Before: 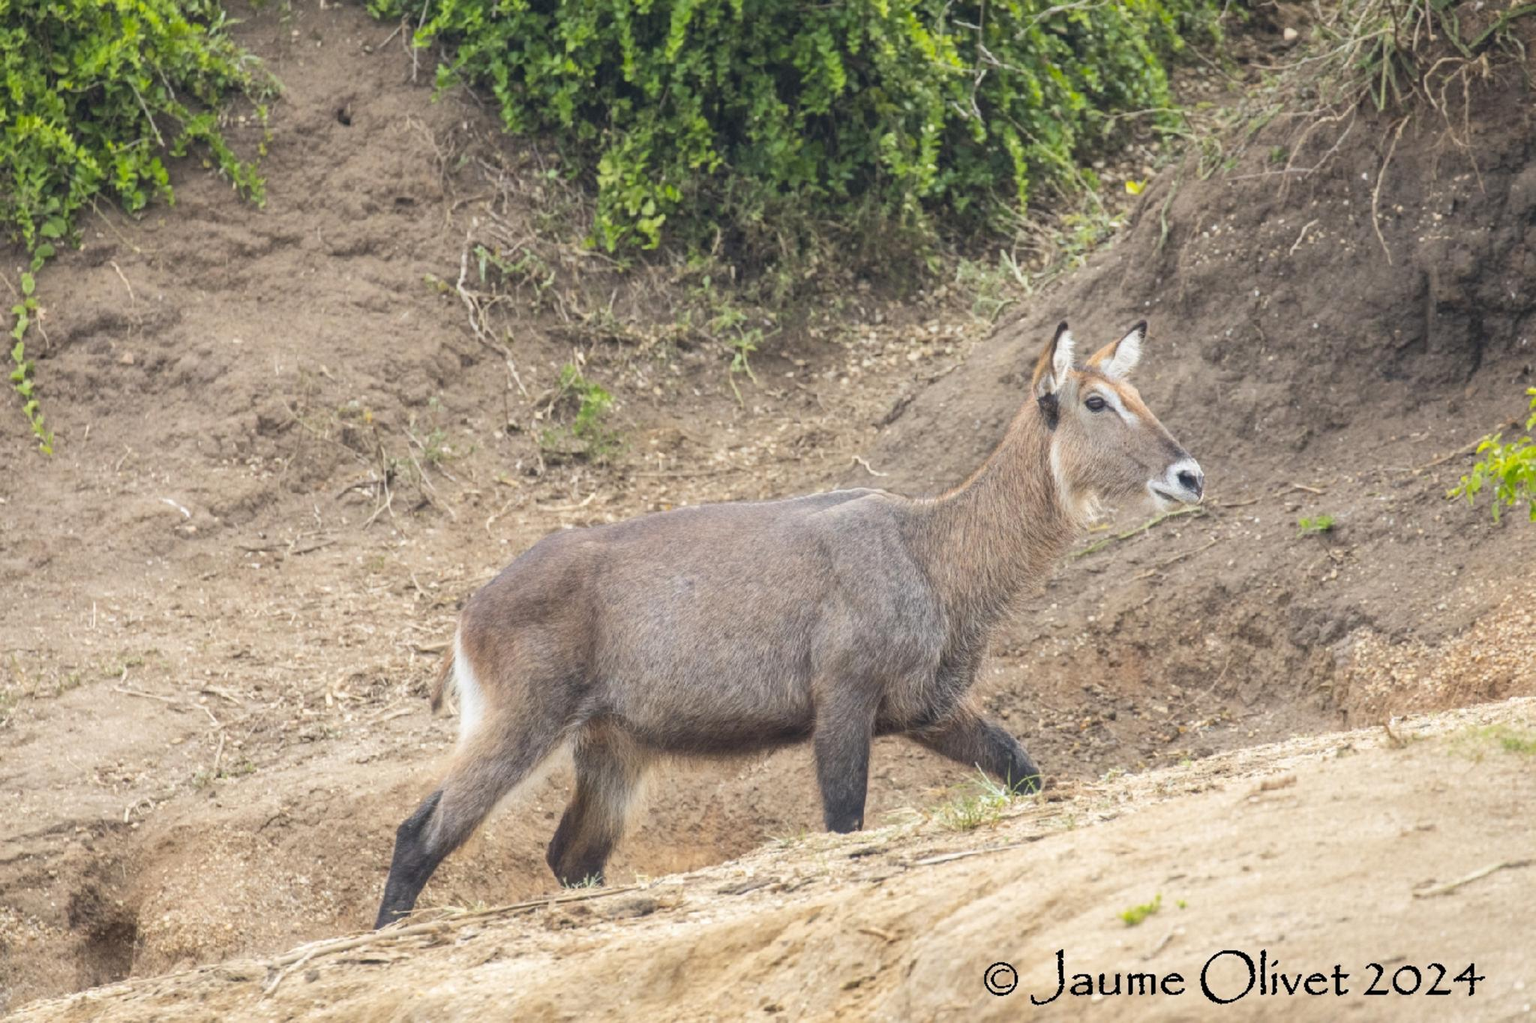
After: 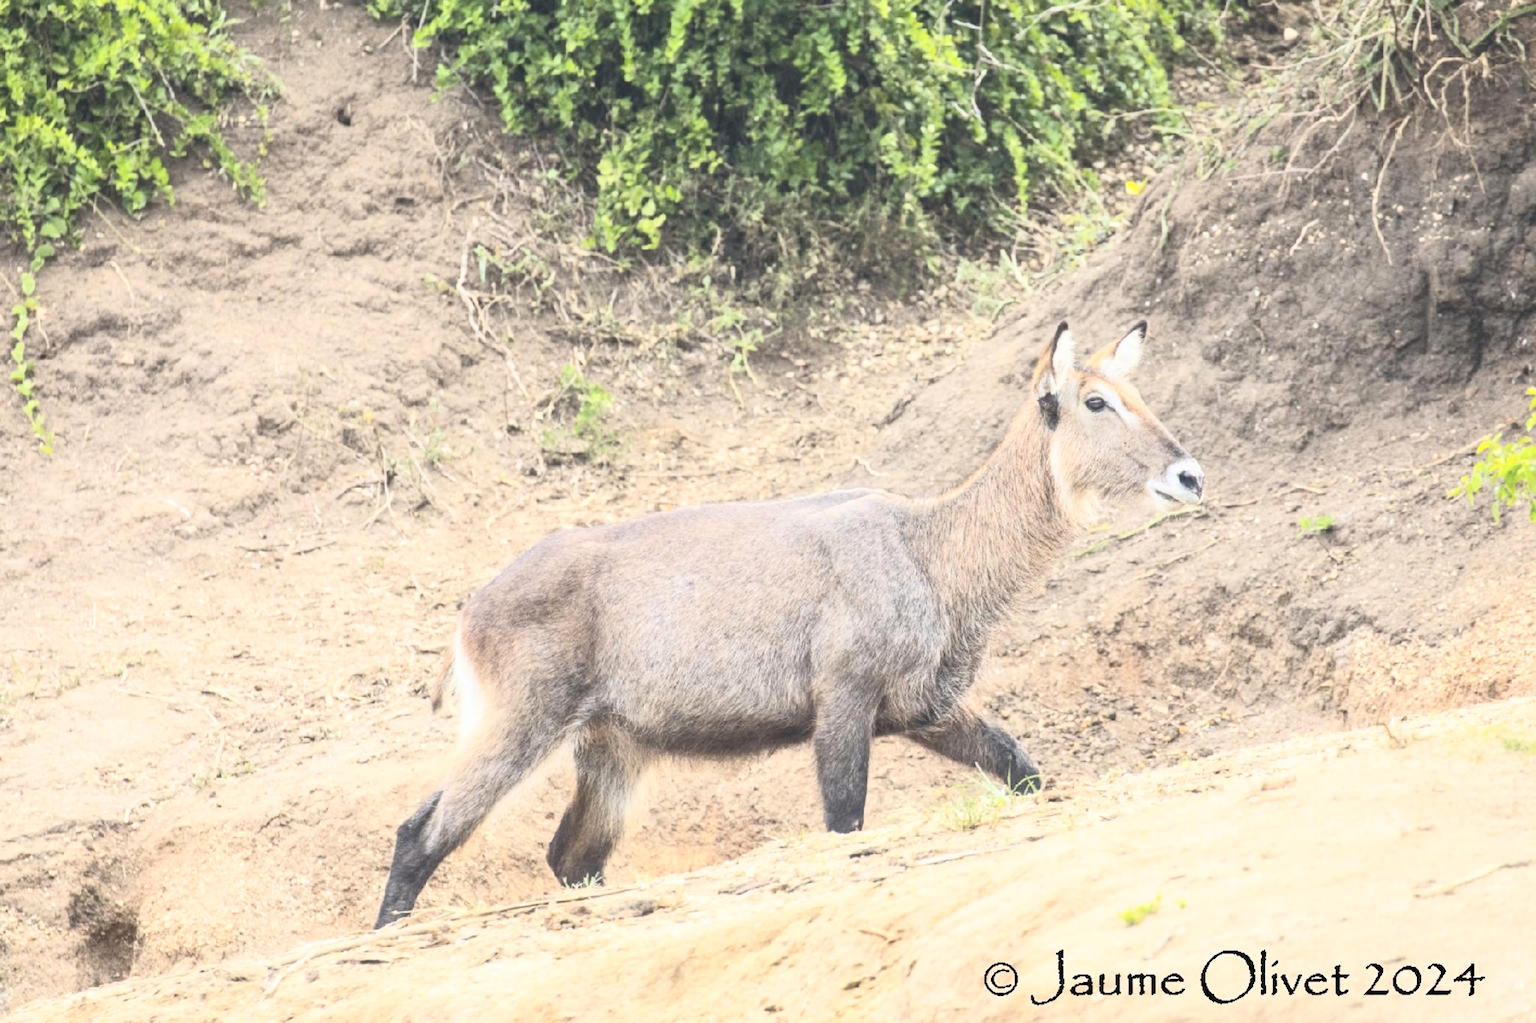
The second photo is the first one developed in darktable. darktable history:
contrast brightness saturation: contrast 0.39, brightness 0.526
